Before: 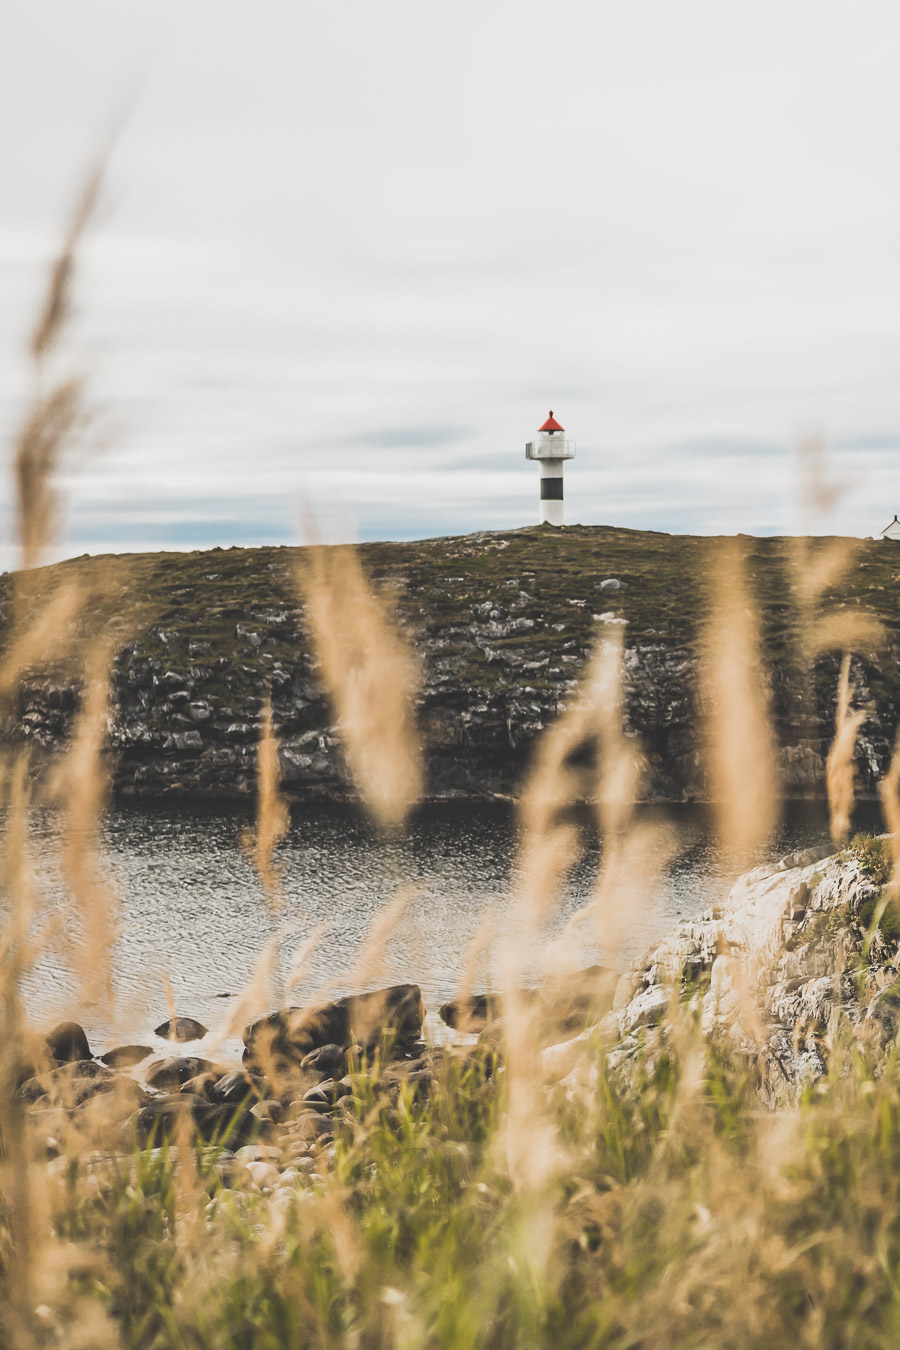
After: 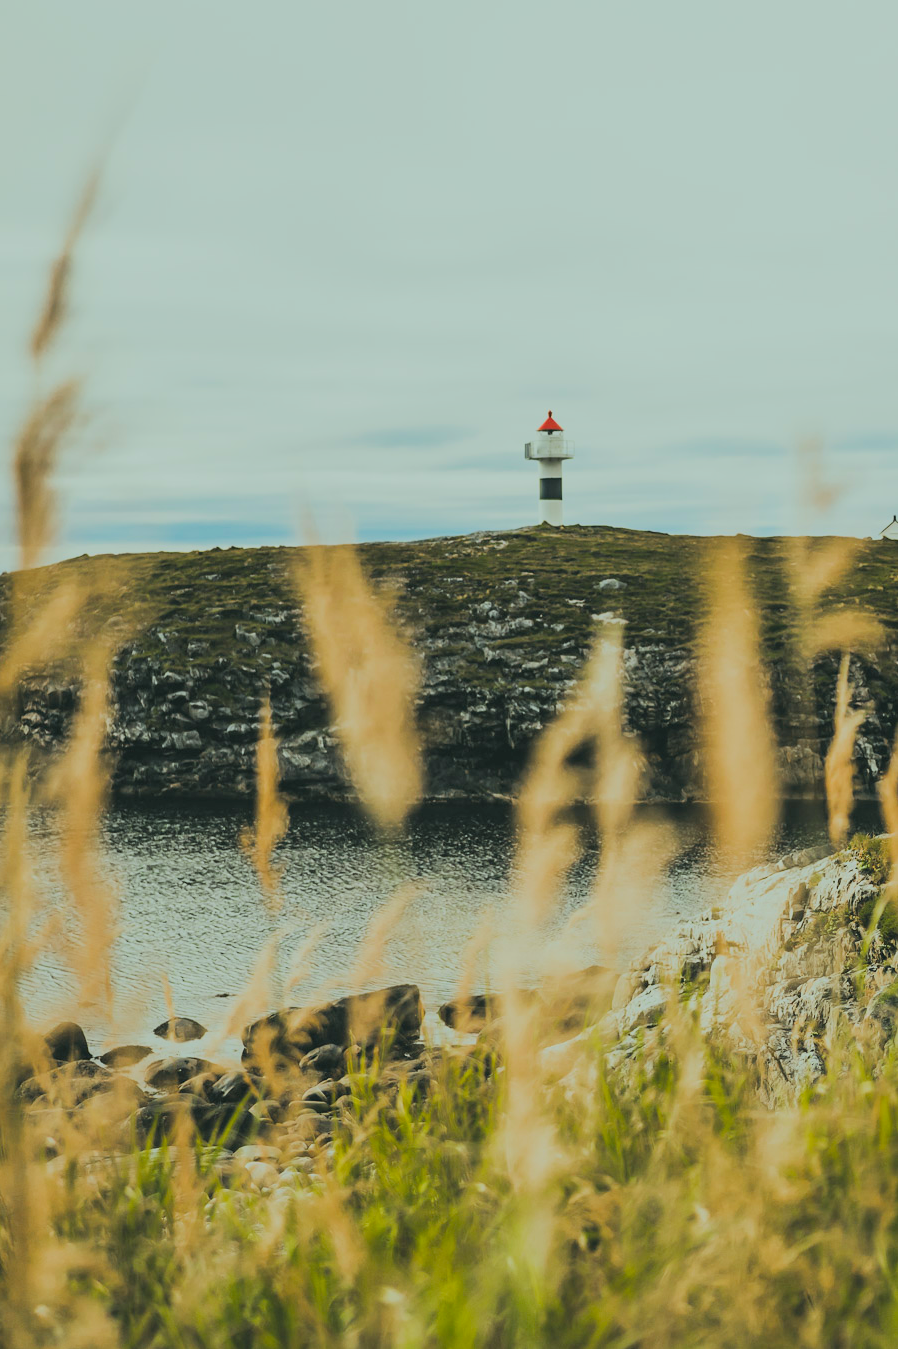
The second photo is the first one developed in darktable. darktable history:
filmic rgb: black relative exposure -7.15 EV, white relative exposure 5.36 EV, hardness 3.02, color science v6 (2022)
color correction: highlights a* -7.33, highlights b* 1.26, shadows a* -3.55, saturation 1.4
crop and rotate: left 0.126%
